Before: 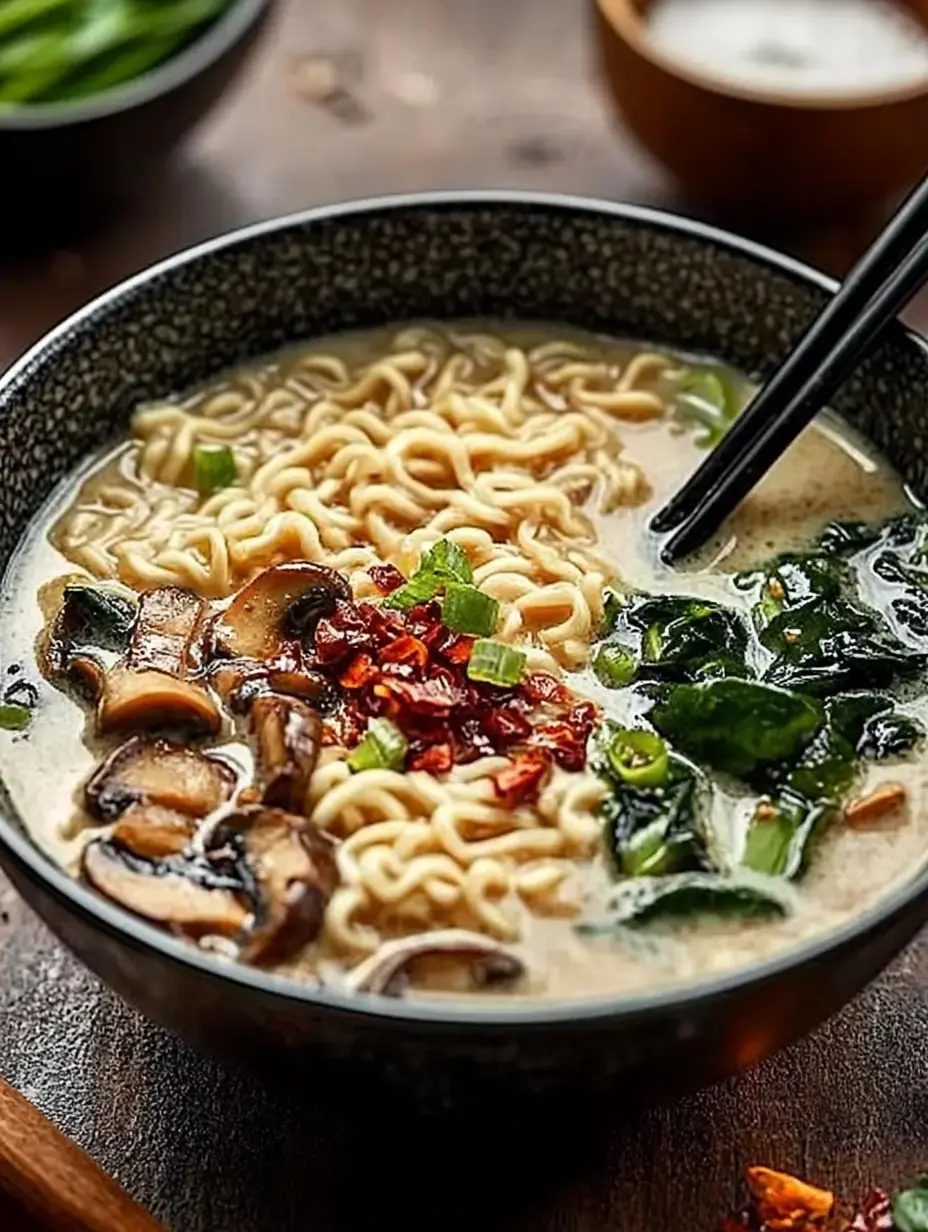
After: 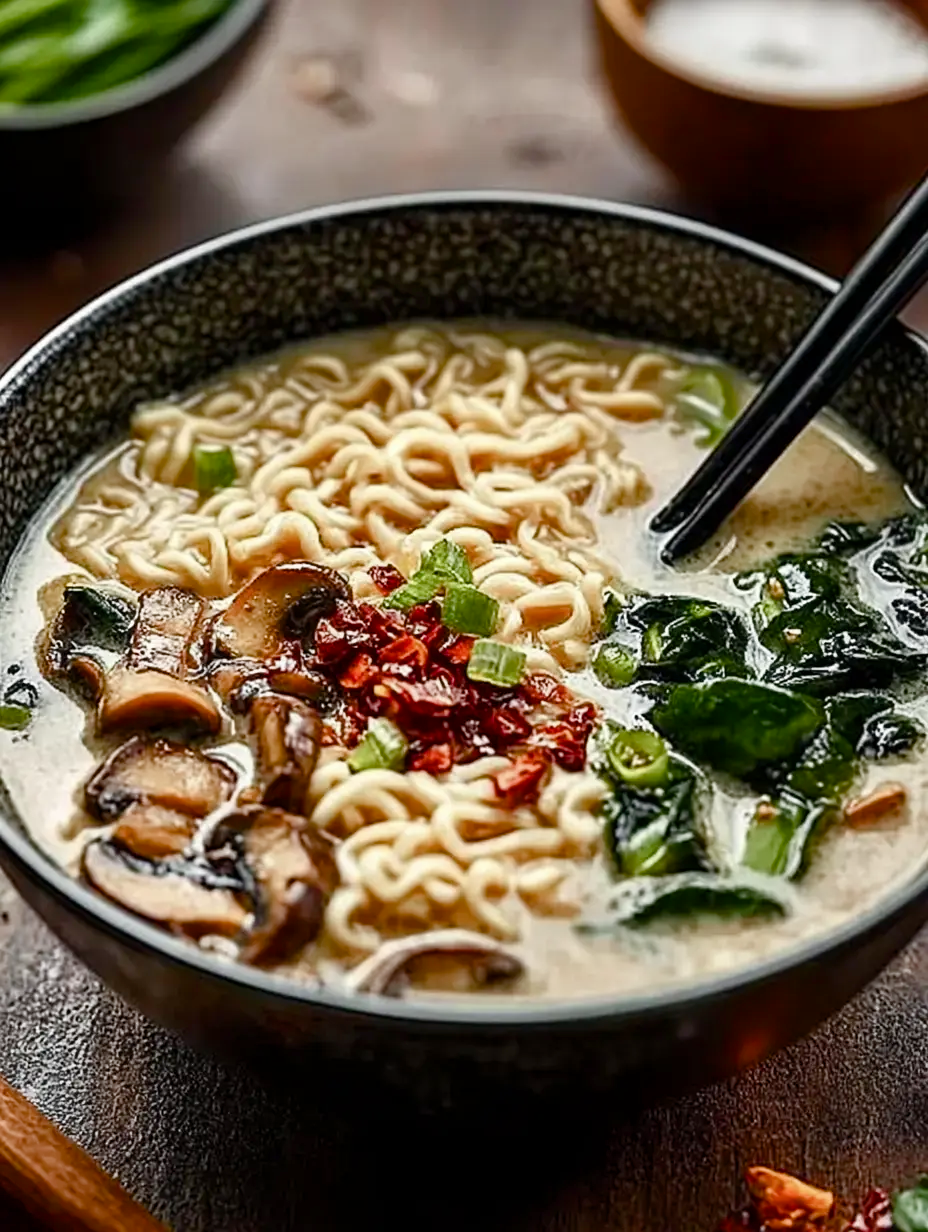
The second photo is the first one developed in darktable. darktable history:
color balance rgb: perceptual saturation grading › global saturation 20%, perceptual saturation grading › highlights -49.472%, perceptual saturation grading › shadows 25.206%
